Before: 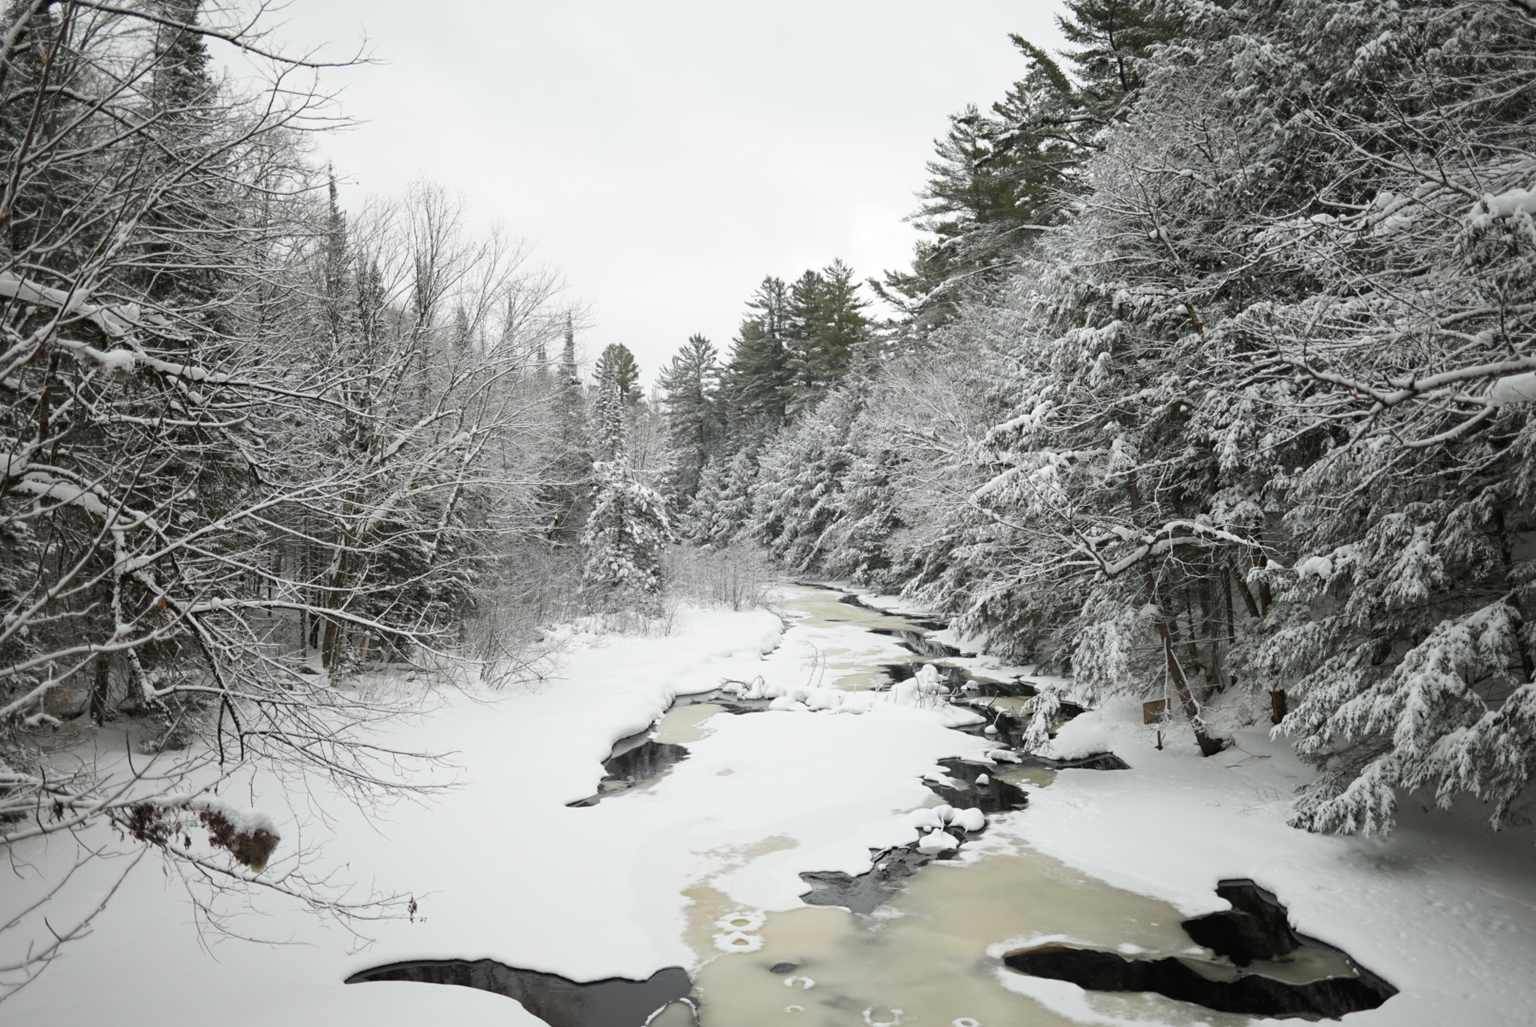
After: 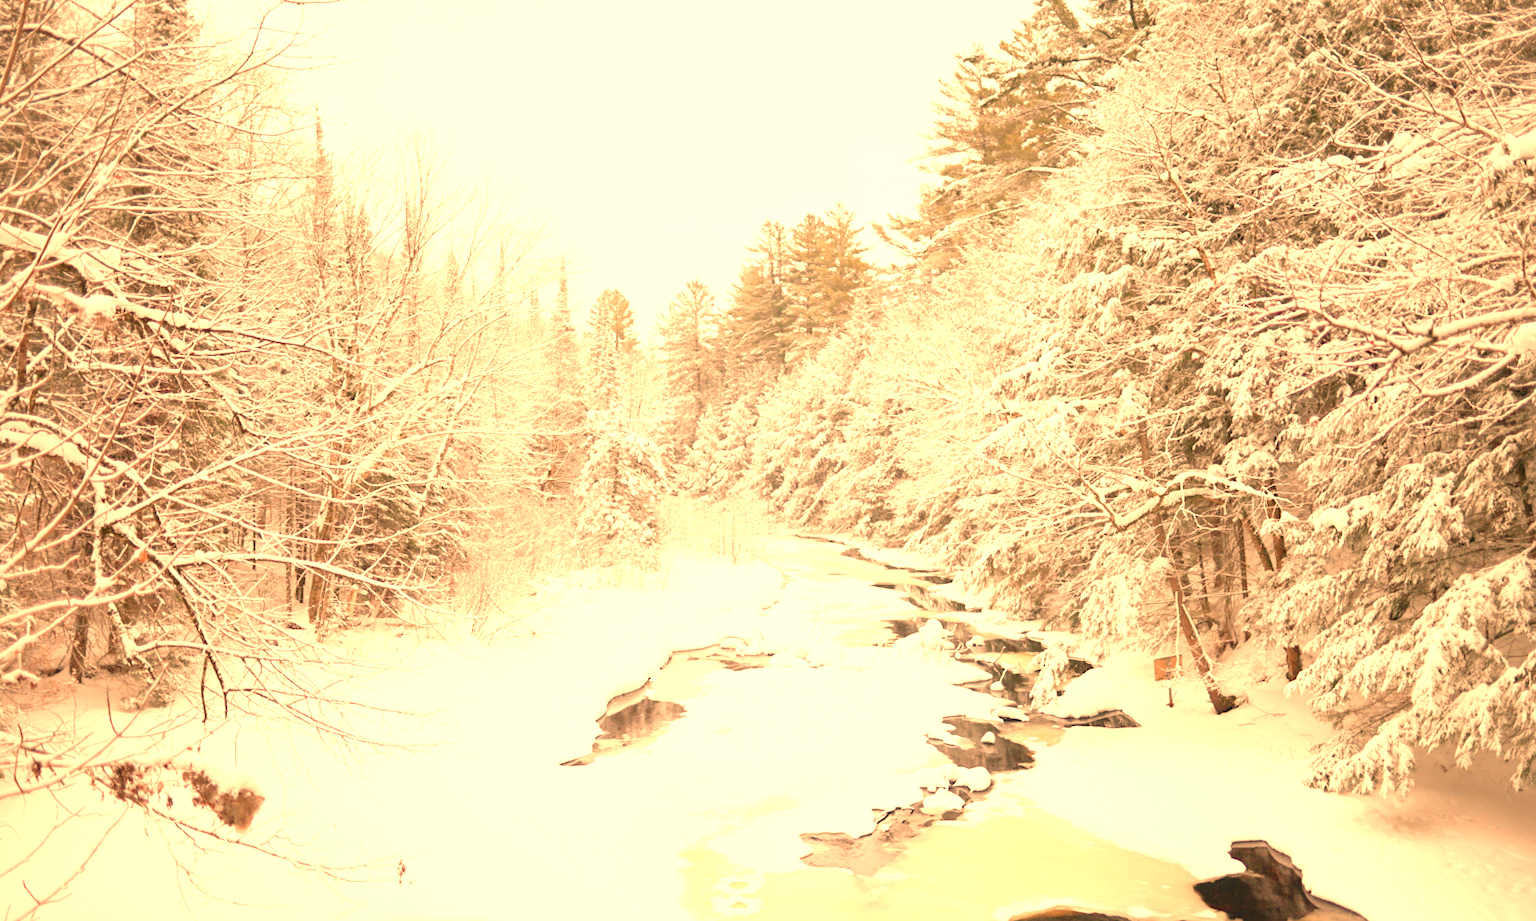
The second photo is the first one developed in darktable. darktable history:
levels: levels [0.008, 0.318, 0.836]
white balance: red 1.467, blue 0.684
exposure: exposure 0.921 EV, compensate highlight preservation false
crop: left 1.507%, top 6.147%, right 1.379%, bottom 6.637%
color zones: curves: ch1 [(0, 0.469) (0.01, 0.469) (0.12, 0.446) (0.248, 0.469) (0.5, 0.5) (0.748, 0.5) (0.99, 0.469) (1, 0.469)]
